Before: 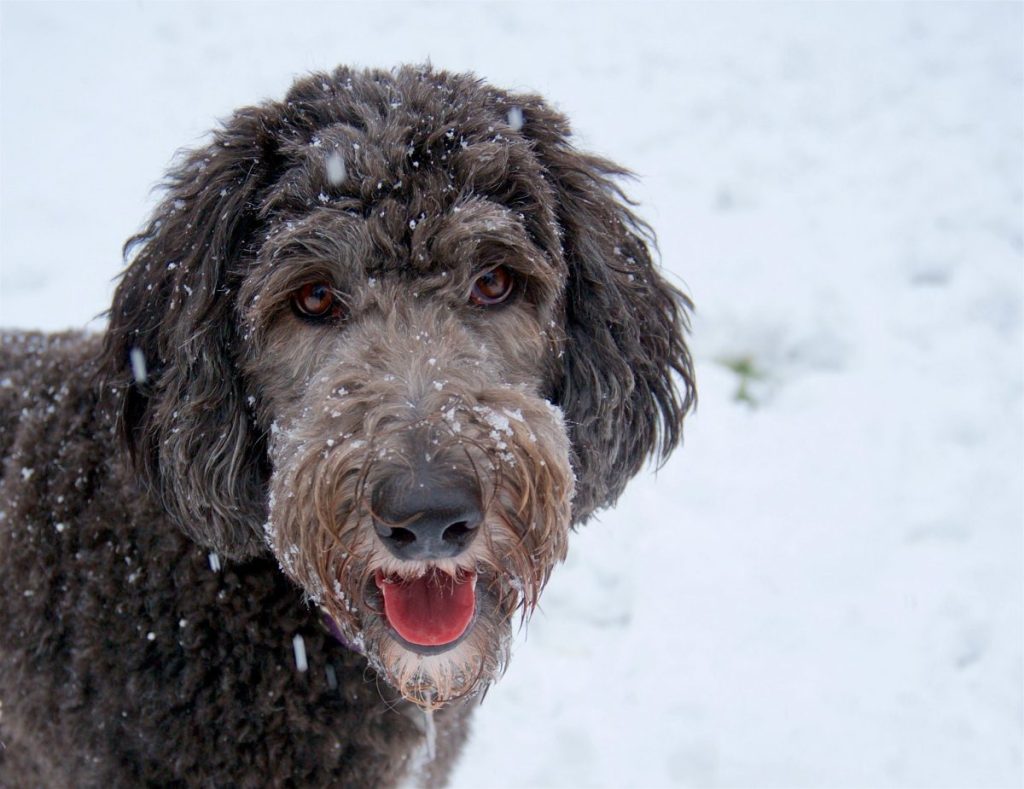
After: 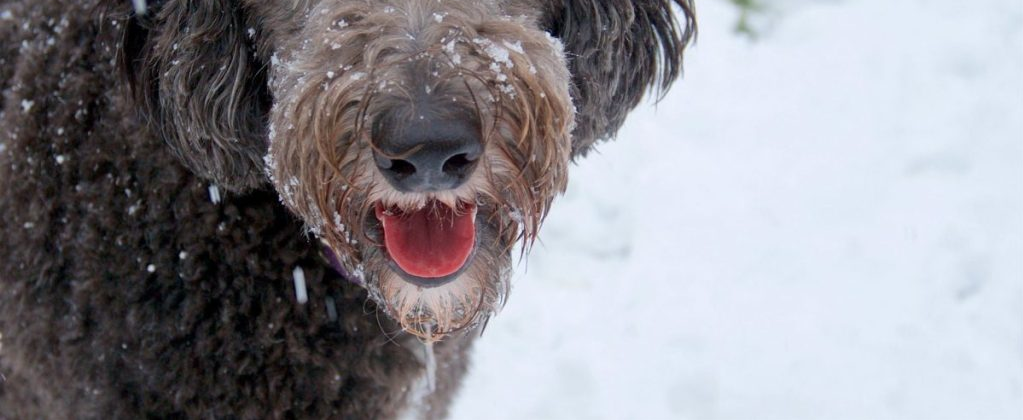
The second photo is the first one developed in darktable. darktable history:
crop and rotate: top 46.721%, right 0.033%
